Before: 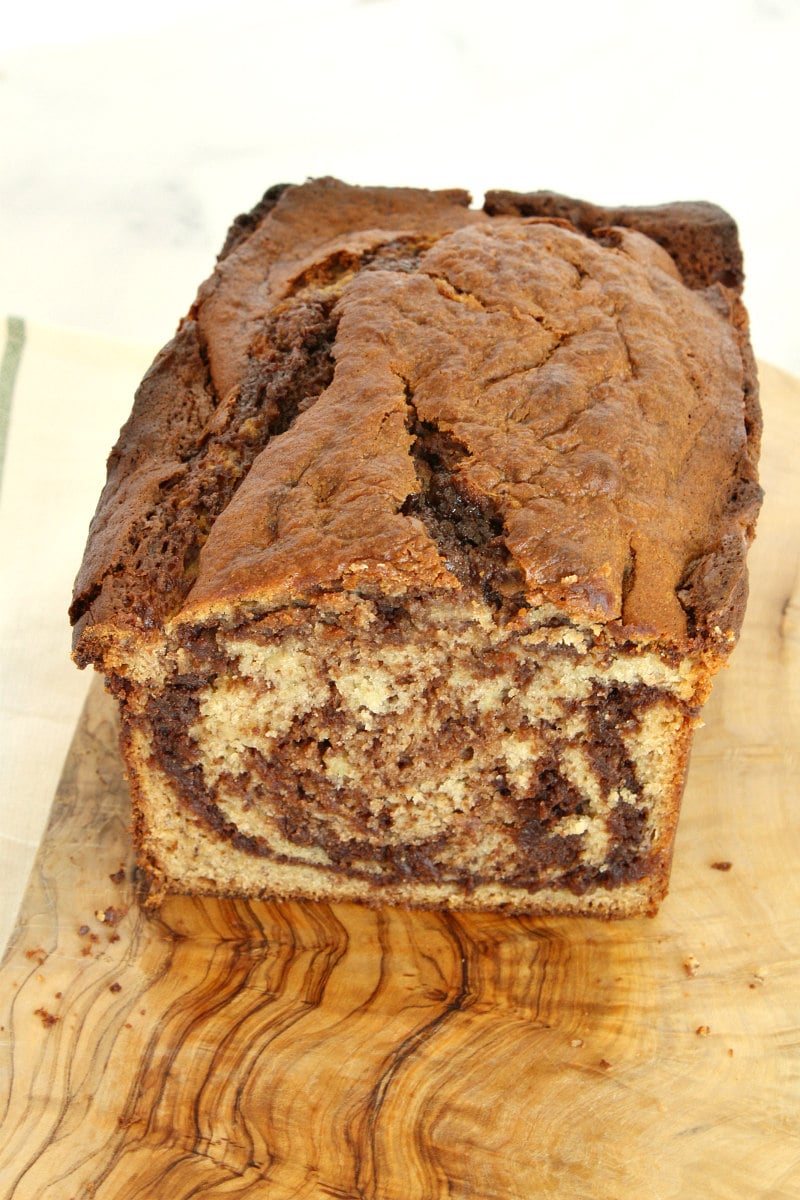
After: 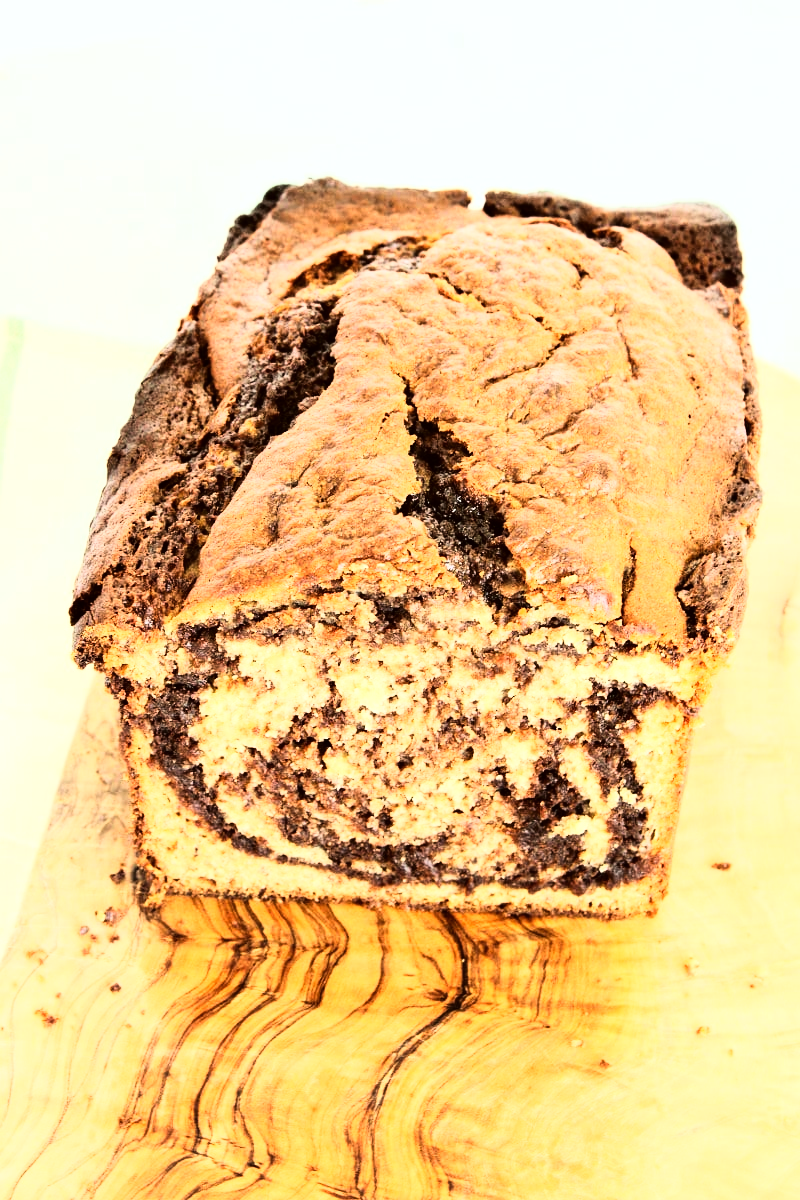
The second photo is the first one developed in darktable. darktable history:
rgb curve: curves: ch0 [(0, 0) (0.21, 0.15) (0.24, 0.21) (0.5, 0.75) (0.75, 0.96) (0.89, 0.99) (1, 1)]; ch1 [(0, 0.02) (0.21, 0.13) (0.25, 0.2) (0.5, 0.67) (0.75, 0.9) (0.89, 0.97) (1, 1)]; ch2 [(0, 0.02) (0.21, 0.13) (0.25, 0.2) (0.5, 0.67) (0.75, 0.9) (0.89, 0.97) (1, 1)], compensate middle gray true
color correction: highlights a* -2.73, highlights b* -2.09, shadows a* 2.41, shadows b* 2.73
tone equalizer: -8 EV -0.417 EV, -7 EV -0.389 EV, -6 EV -0.333 EV, -5 EV -0.222 EV, -3 EV 0.222 EV, -2 EV 0.333 EV, -1 EV 0.389 EV, +0 EV 0.417 EV, edges refinement/feathering 500, mask exposure compensation -1.57 EV, preserve details no
